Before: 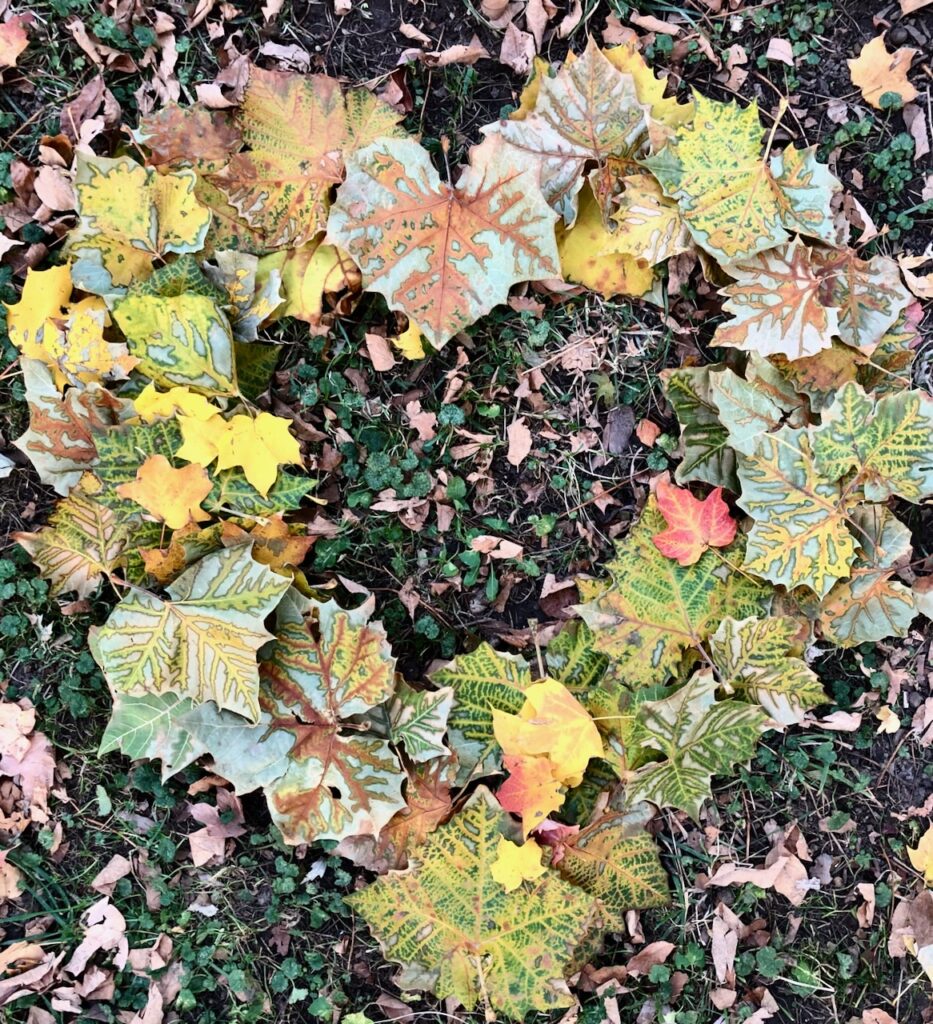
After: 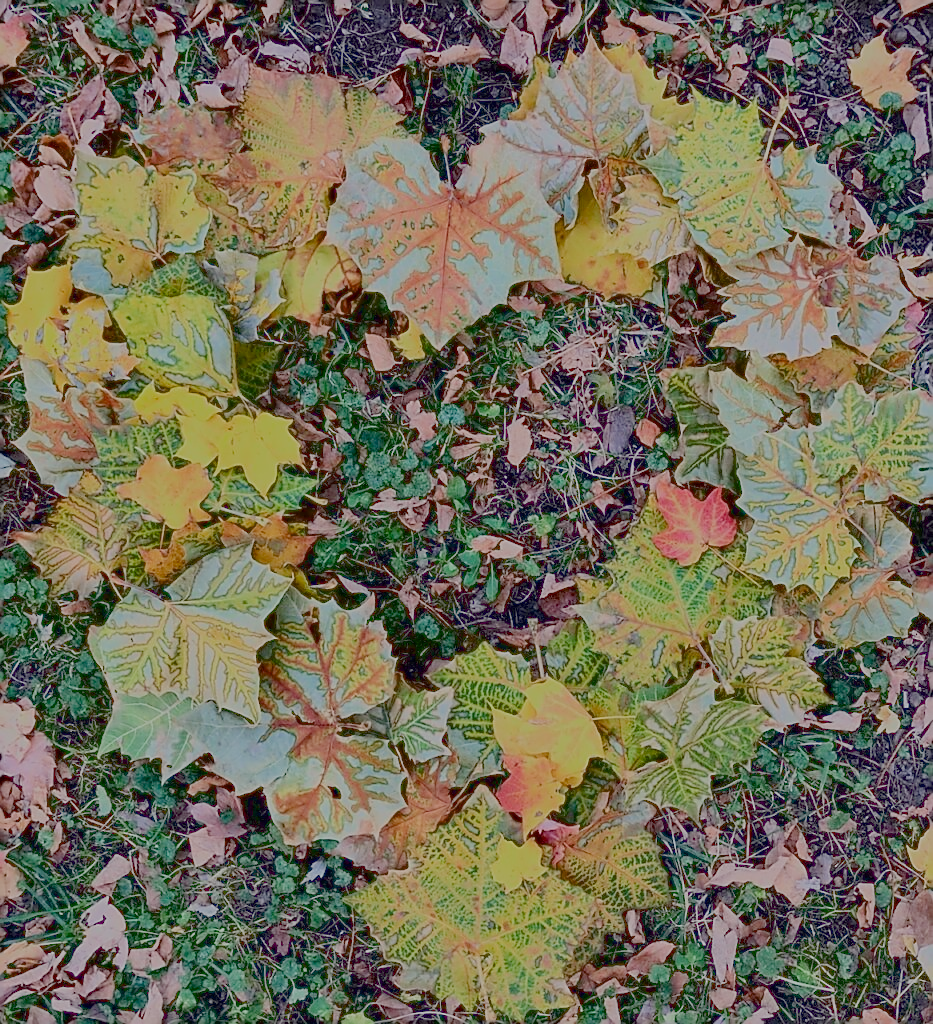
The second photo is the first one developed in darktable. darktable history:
sharpen: radius 1.4, amount 1.25, threshold 0.7
filmic rgb: black relative exposure -14 EV, white relative exposure 8 EV, threshold 3 EV, hardness 3.74, latitude 50%, contrast 0.5, color science v5 (2021), contrast in shadows safe, contrast in highlights safe, enable highlight reconstruction true
